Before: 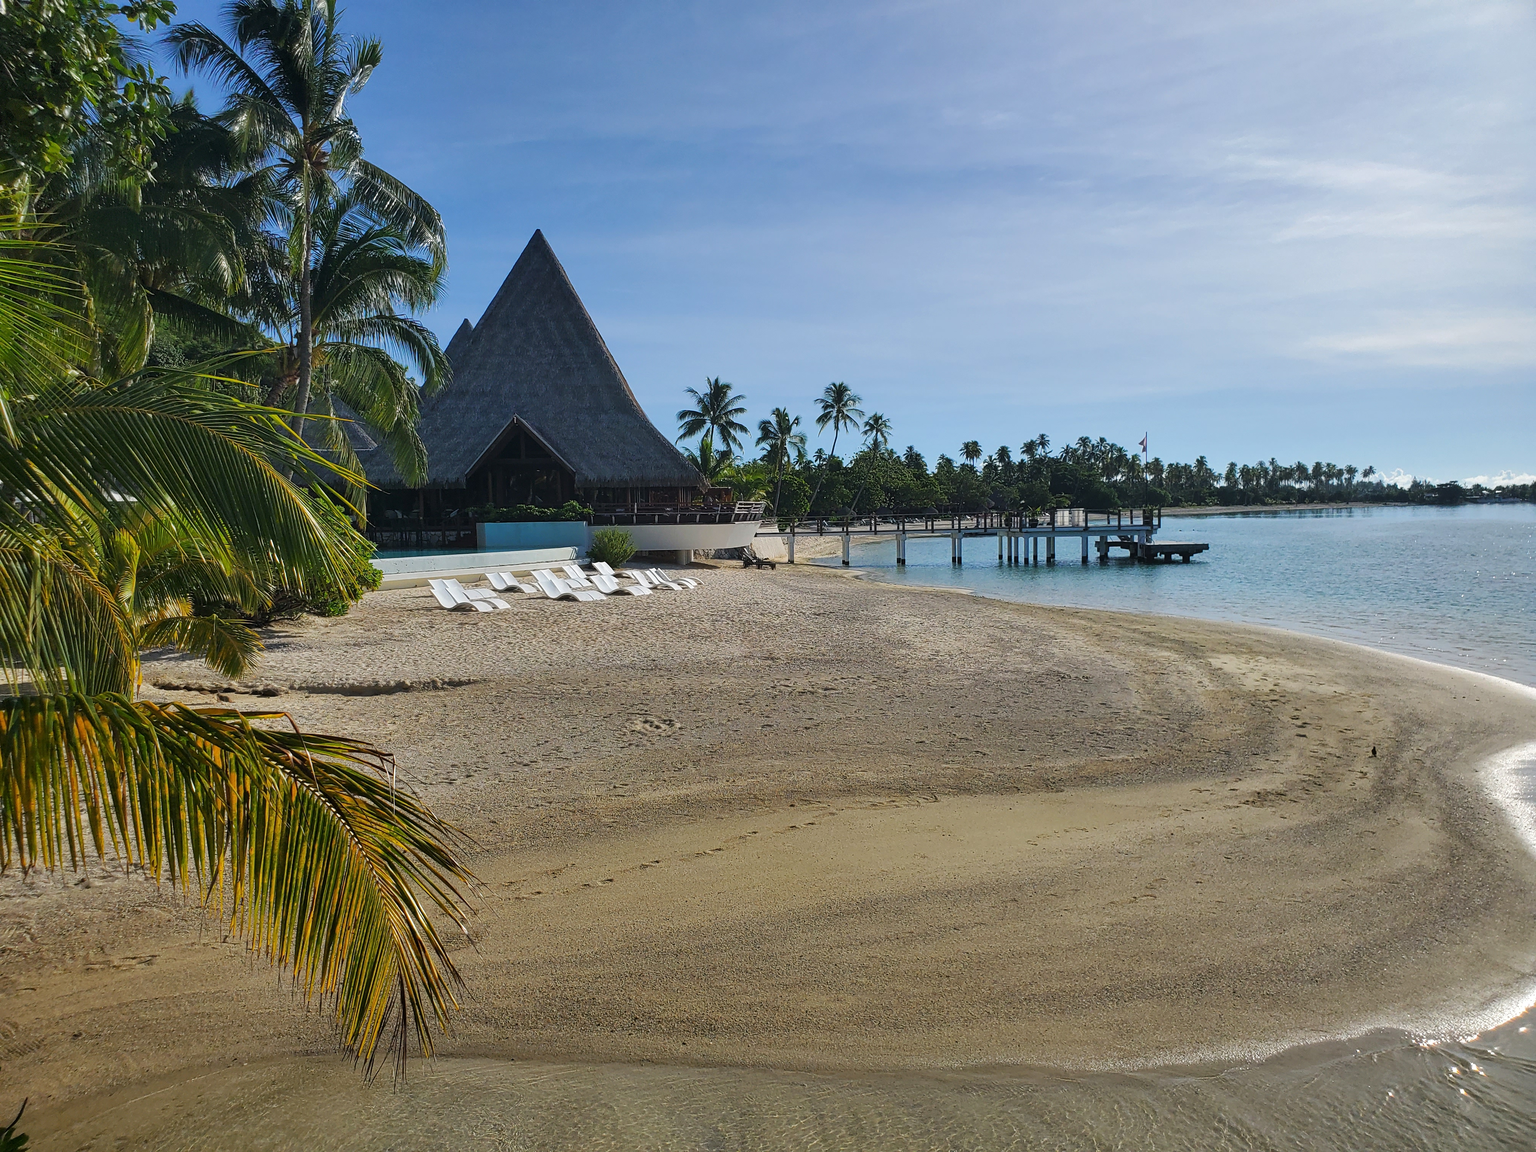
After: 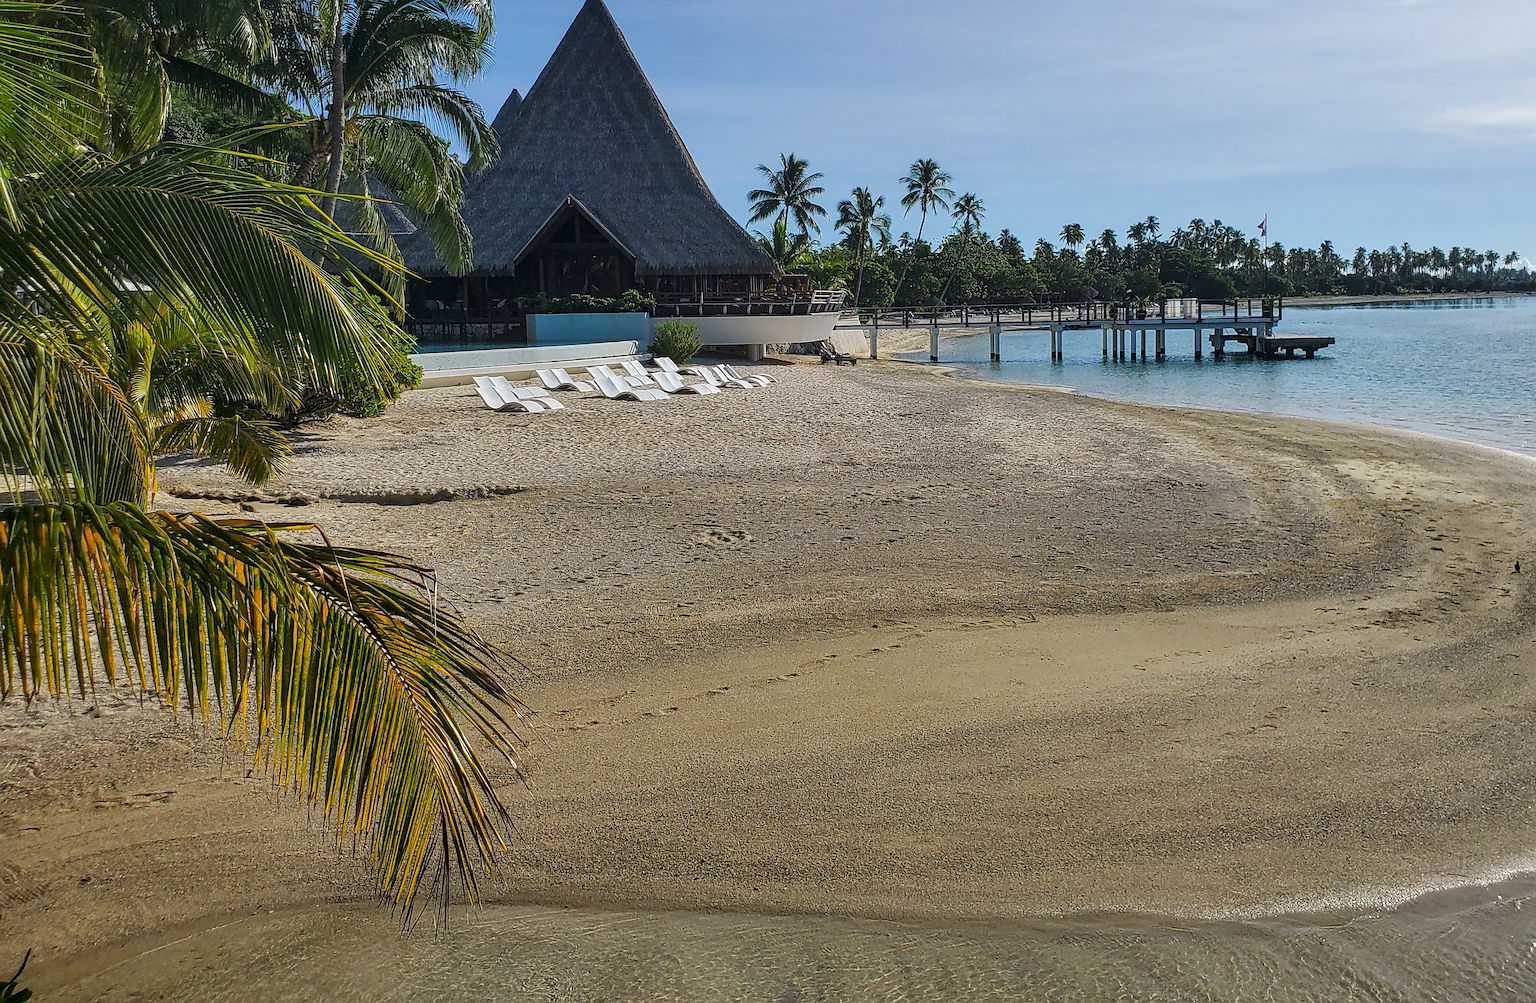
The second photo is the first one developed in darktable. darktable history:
local contrast: on, module defaults
sharpen: on, module defaults
crop: top 20.716%, right 9.392%, bottom 0.347%
